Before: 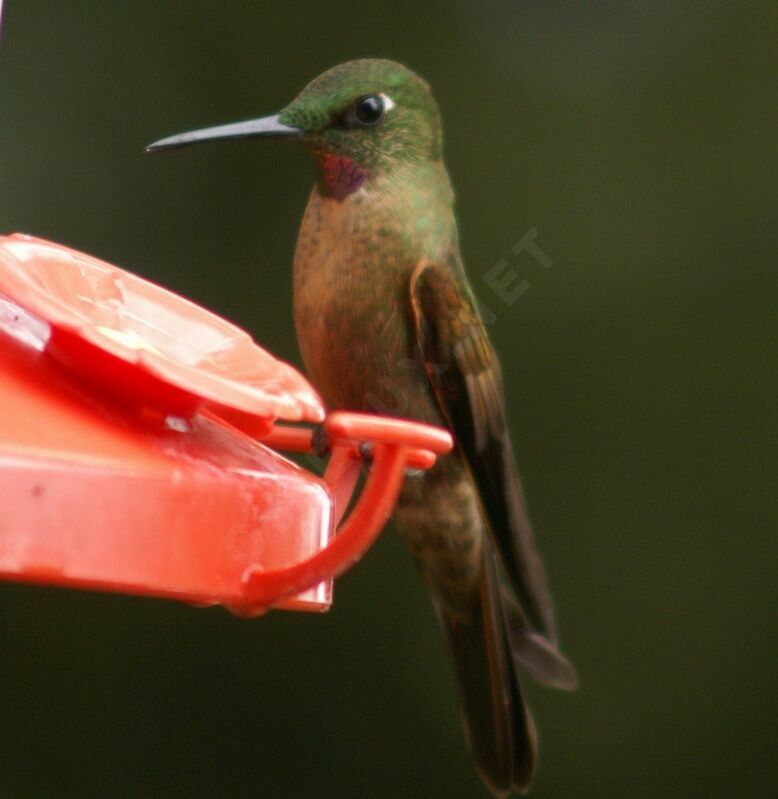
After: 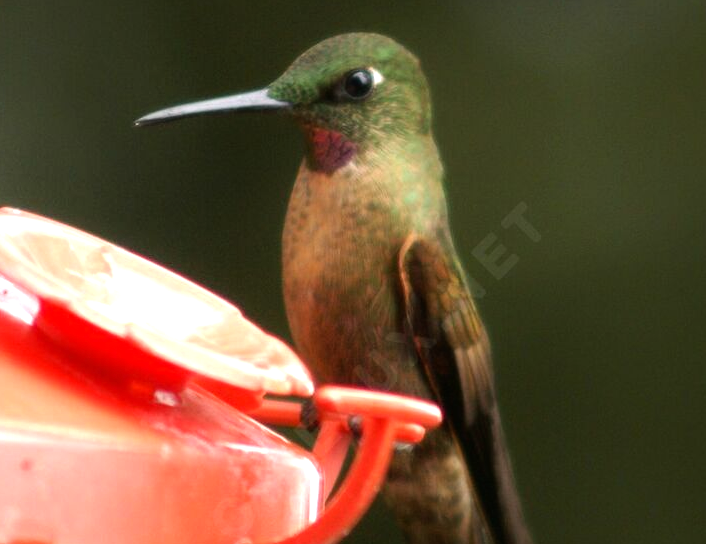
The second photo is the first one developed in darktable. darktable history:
crop: left 1.513%, top 3.37%, right 7.704%, bottom 28.5%
tone equalizer: -8 EV -0.752 EV, -7 EV -0.692 EV, -6 EV -0.564 EV, -5 EV -0.368 EV, -3 EV 0.4 EV, -2 EV 0.6 EV, -1 EV 0.696 EV, +0 EV 0.777 EV
